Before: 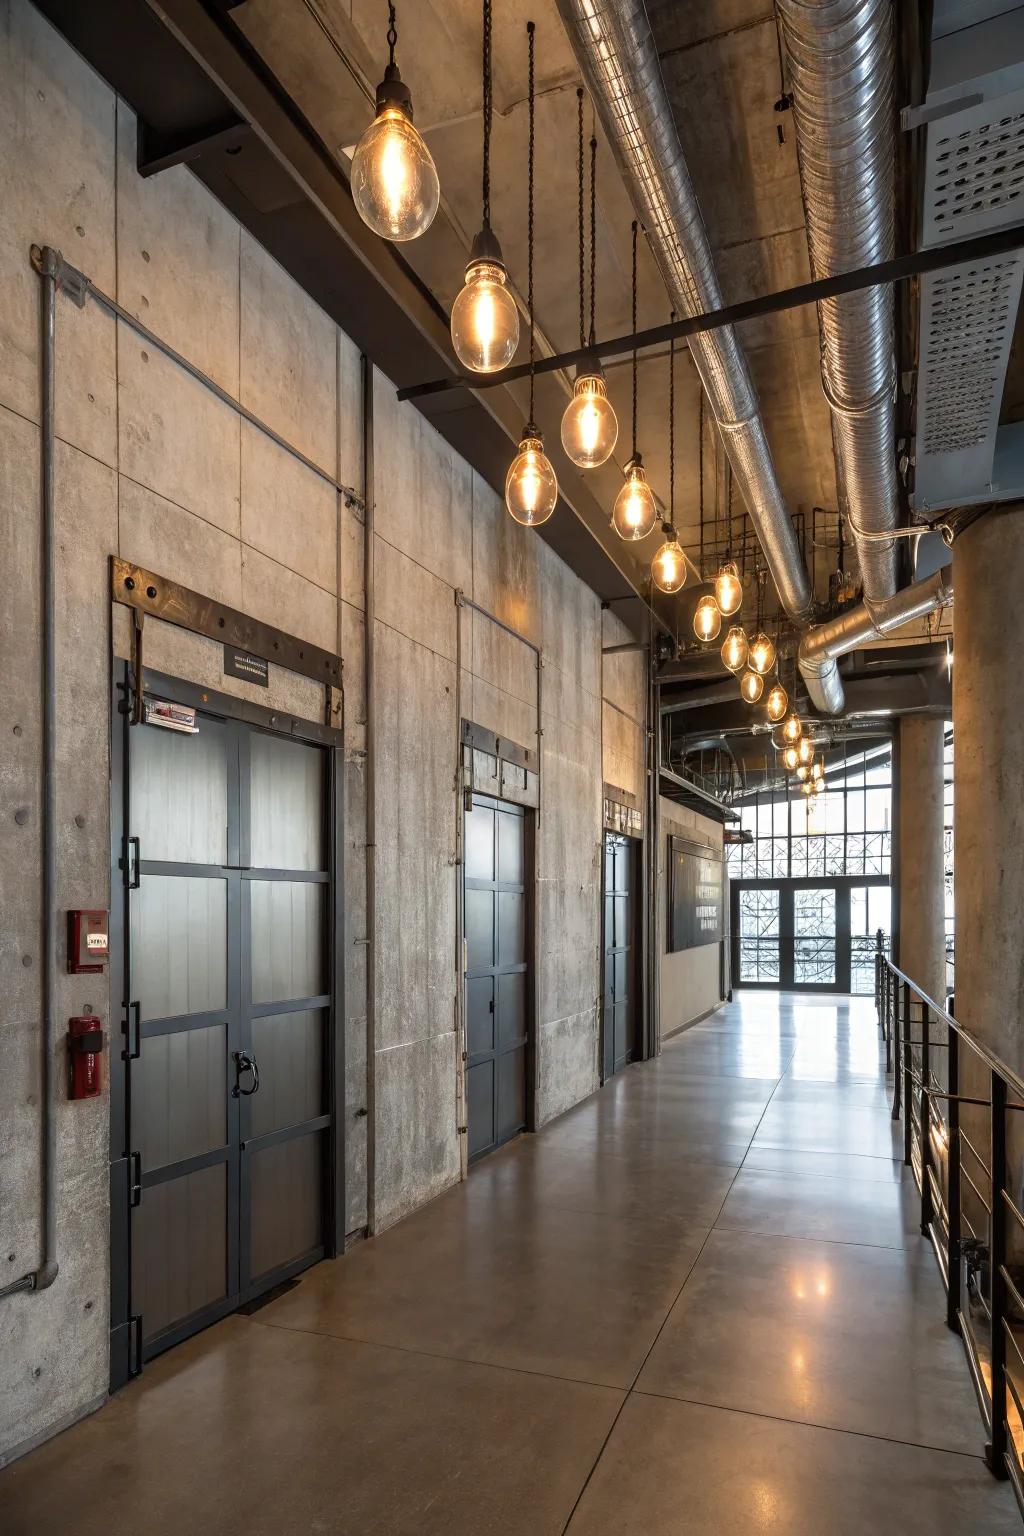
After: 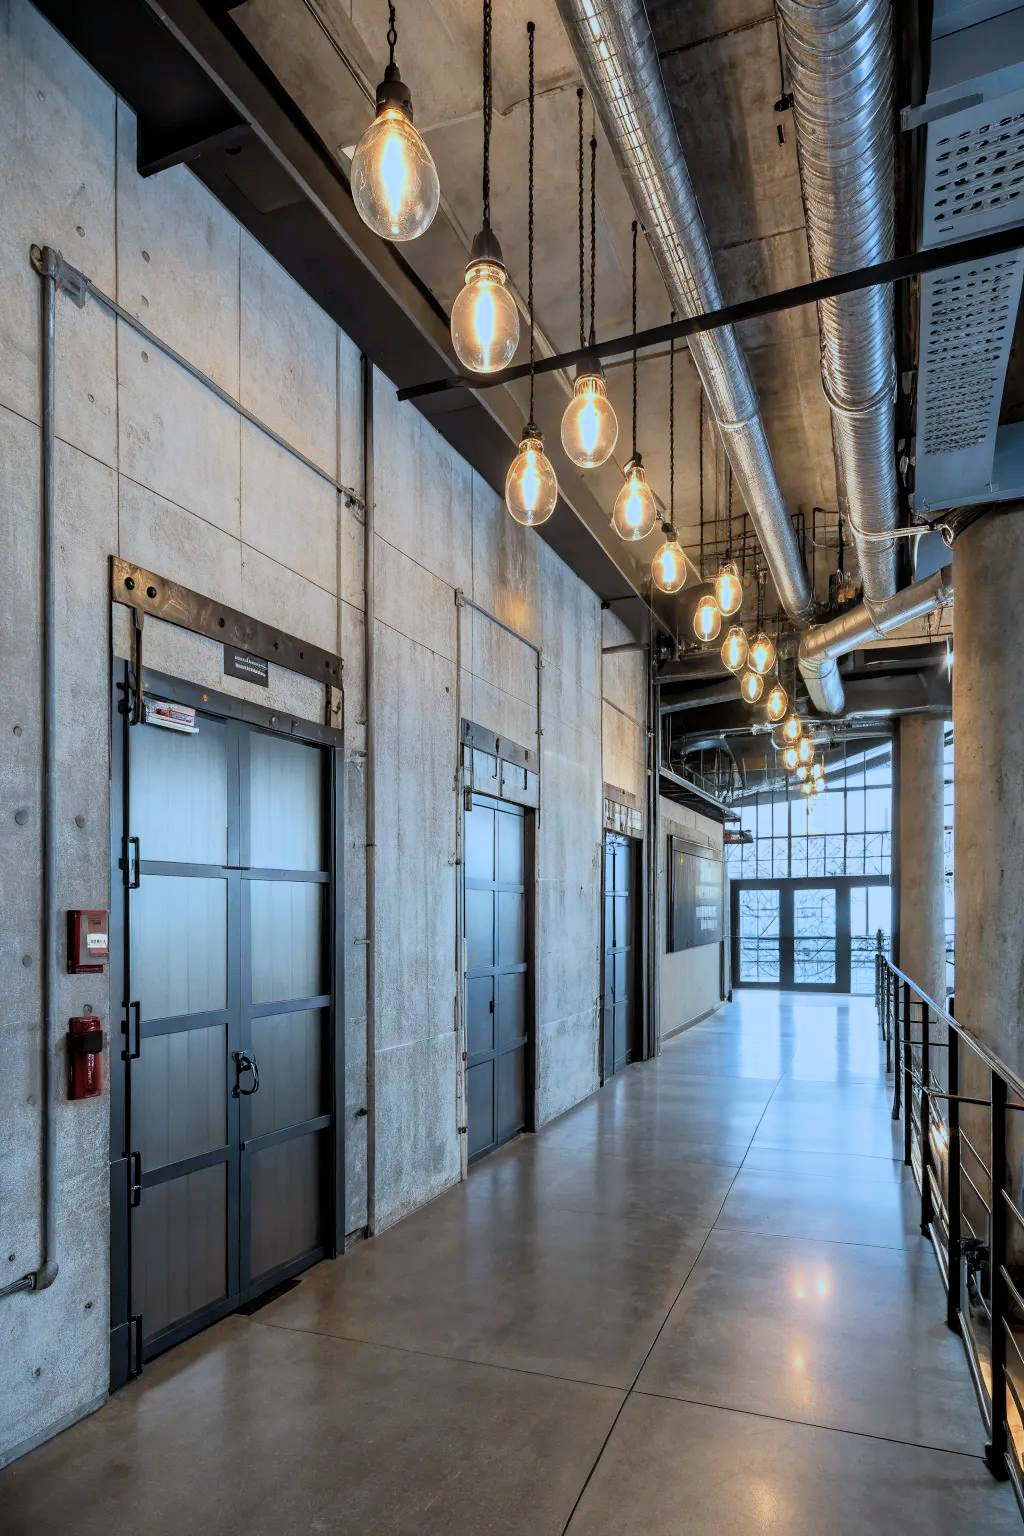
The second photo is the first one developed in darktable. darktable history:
color calibration: x 0.396, y 0.386, temperature 3669 K
exposure: black level correction 0.001, exposure 0.5 EV, compensate exposure bias true, compensate highlight preservation false
filmic rgb: black relative exposure -7.65 EV, white relative exposure 4.56 EV, hardness 3.61, color science v6 (2022)
